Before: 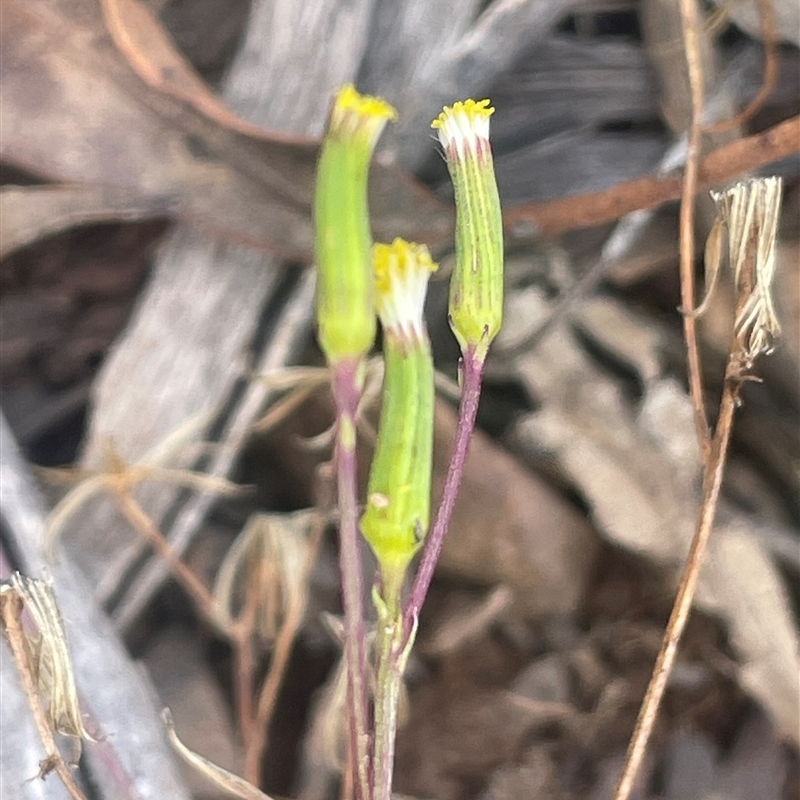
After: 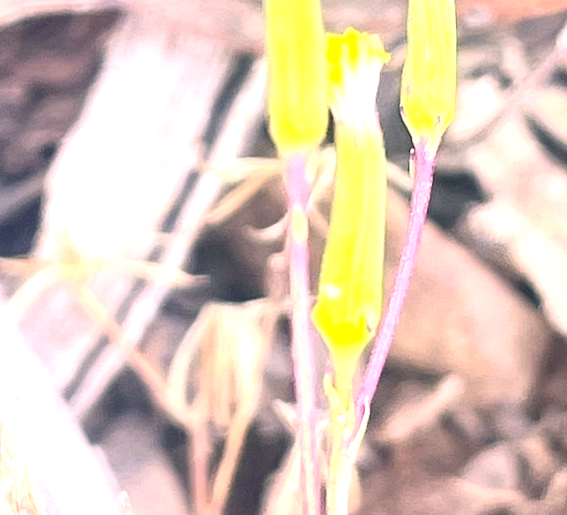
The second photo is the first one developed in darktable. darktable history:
crop: left 6.488%, top 27.668%, right 24.183%, bottom 8.656%
exposure: black level correction 0, exposure 1.45 EV, compensate exposure bias true, compensate highlight preservation false
rotate and perspective: lens shift (vertical) 0.048, lens shift (horizontal) -0.024, automatic cropping off
color correction: highlights a* 14.46, highlights b* 5.85, shadows a* -5.53, shadows b* -15.24, saturation 0.85
white balance: red 0.967, blue 1.049
contrast brightness saturation: contrast 0.2, brightness 0.16, saturation 0.22
